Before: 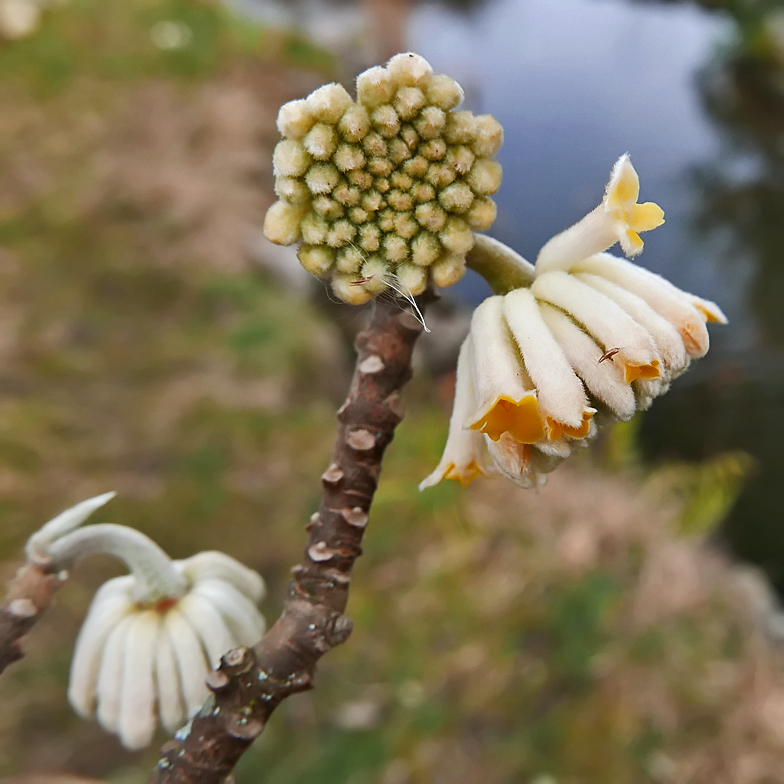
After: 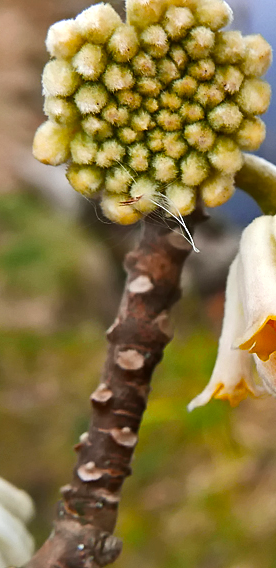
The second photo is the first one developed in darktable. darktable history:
tone equalizer: -8 EV -0.417 EV, -7 EV -0.389 EV, -6 EV -0.333 EV, -5 EV -0.222 EV, -3 EV 0.222 EV, -2 EV 0.333 EV, -1 EV 0.389 EV, +0 EV 0.417 EV, edges refinement/feathering 500, mask exposure compensation -1.57 EV, preserve details no
color balance: output saturation 120%
crop and rotate: left 29.476%, top 10.214%, right 35.32%, bottom 17.333%
